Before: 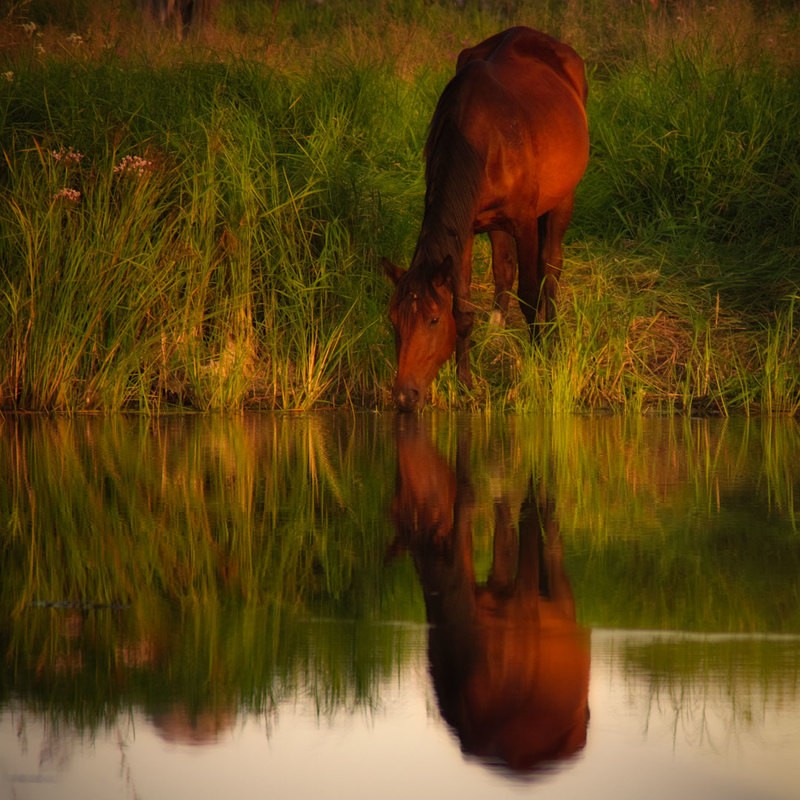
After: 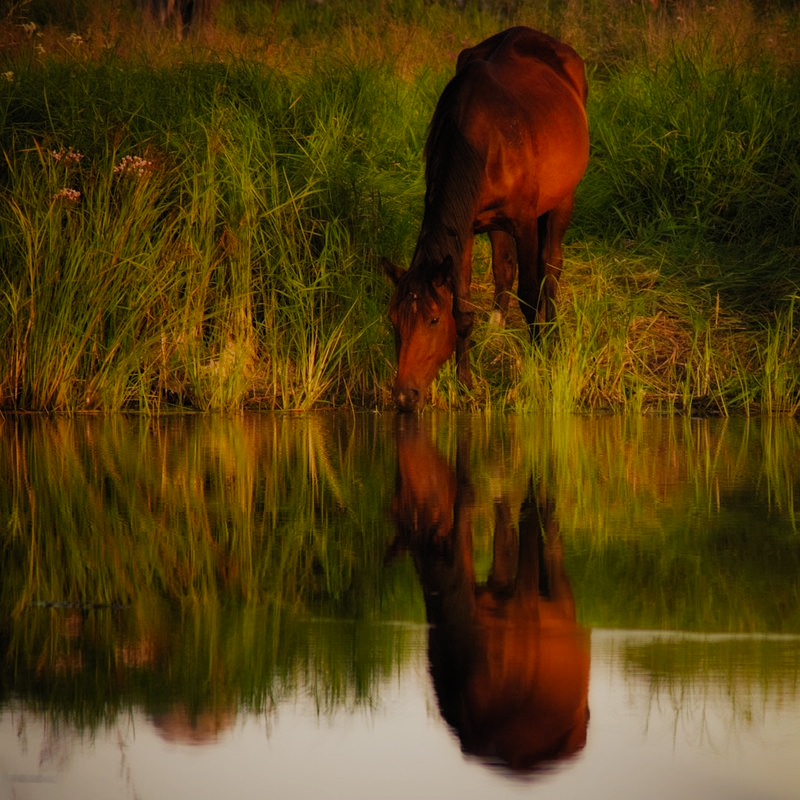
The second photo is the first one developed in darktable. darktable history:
filmic rgb: black relative exposure -7.65 EV, white relative exposure 4.56 EV, hardness 3.61, preserve chrominance no, color science v5 (2021), contrast in shadows safe, contrast in highlights safe
